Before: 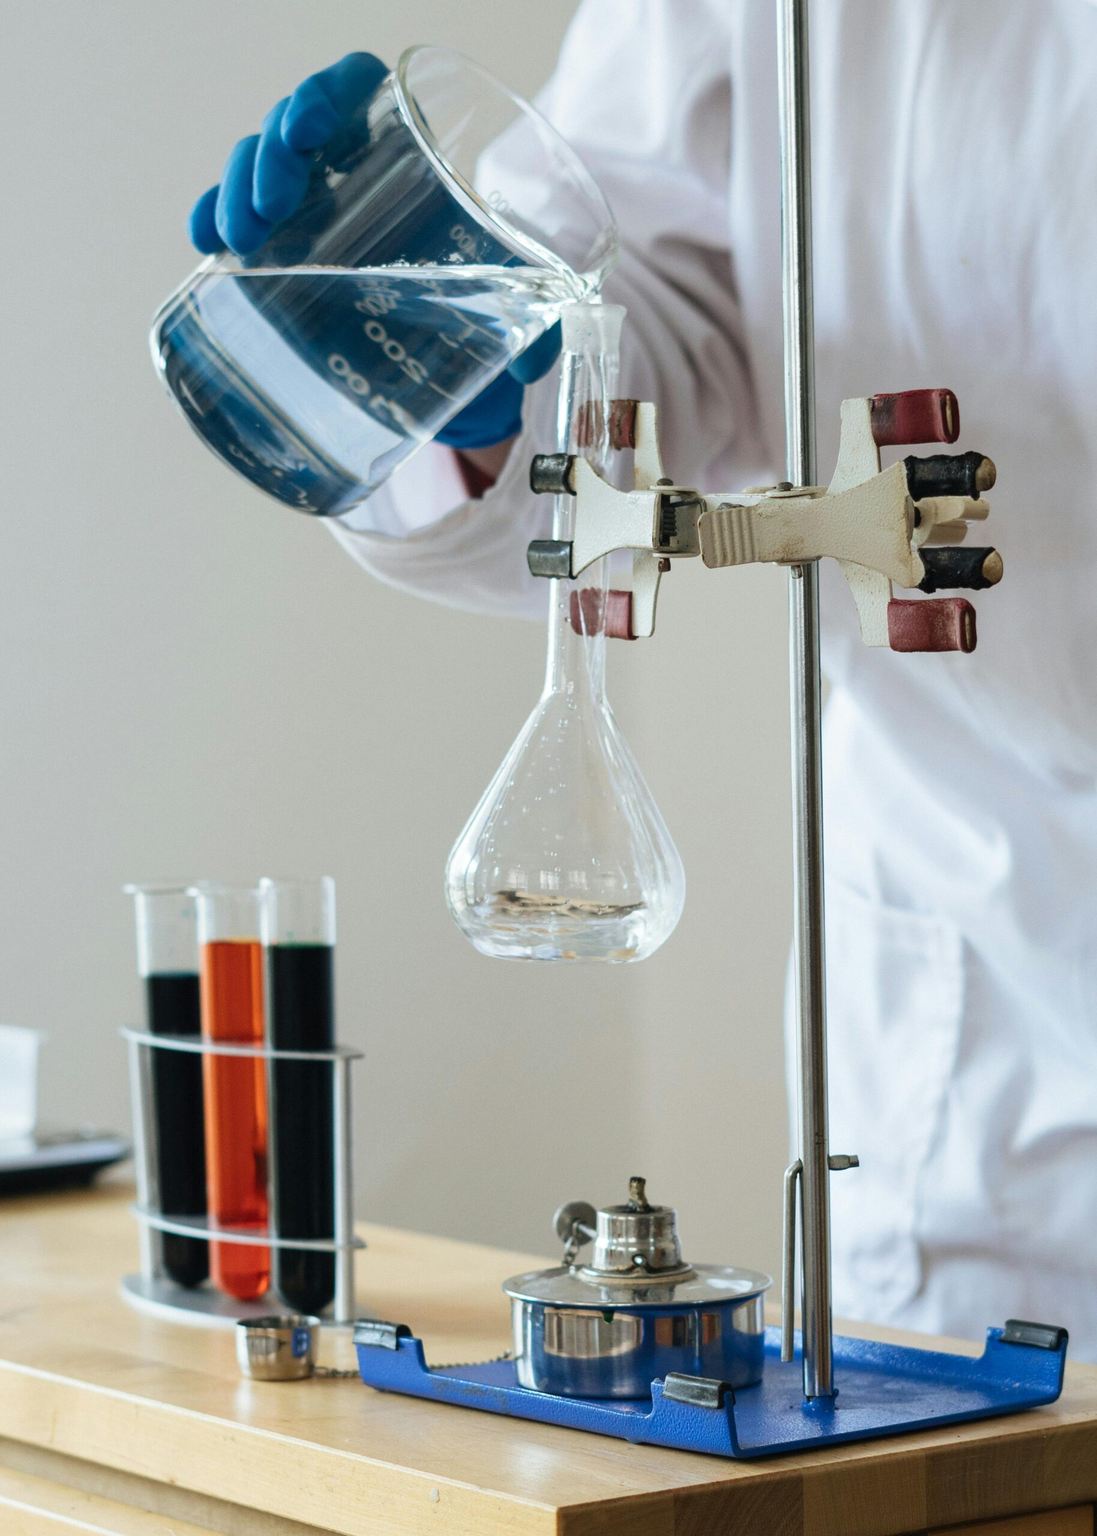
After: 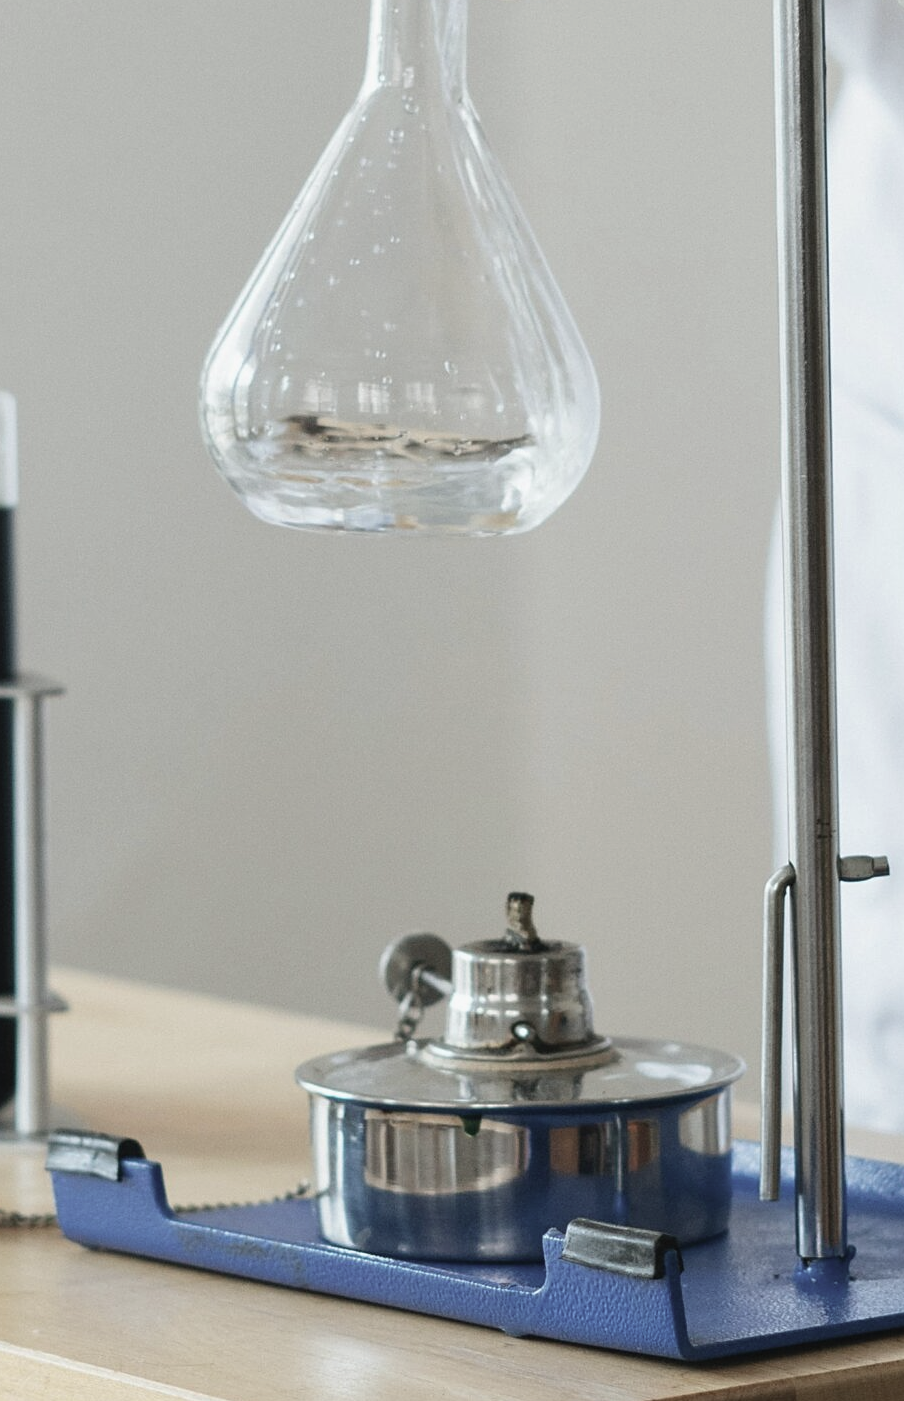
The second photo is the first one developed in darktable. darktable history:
crop: left 29.672%, top 41.786%, right 20.851%, bottom 3.487%
sharpen: amount 0.2
contrast brightness saturation: contrast -0.05, saturation -0.41
